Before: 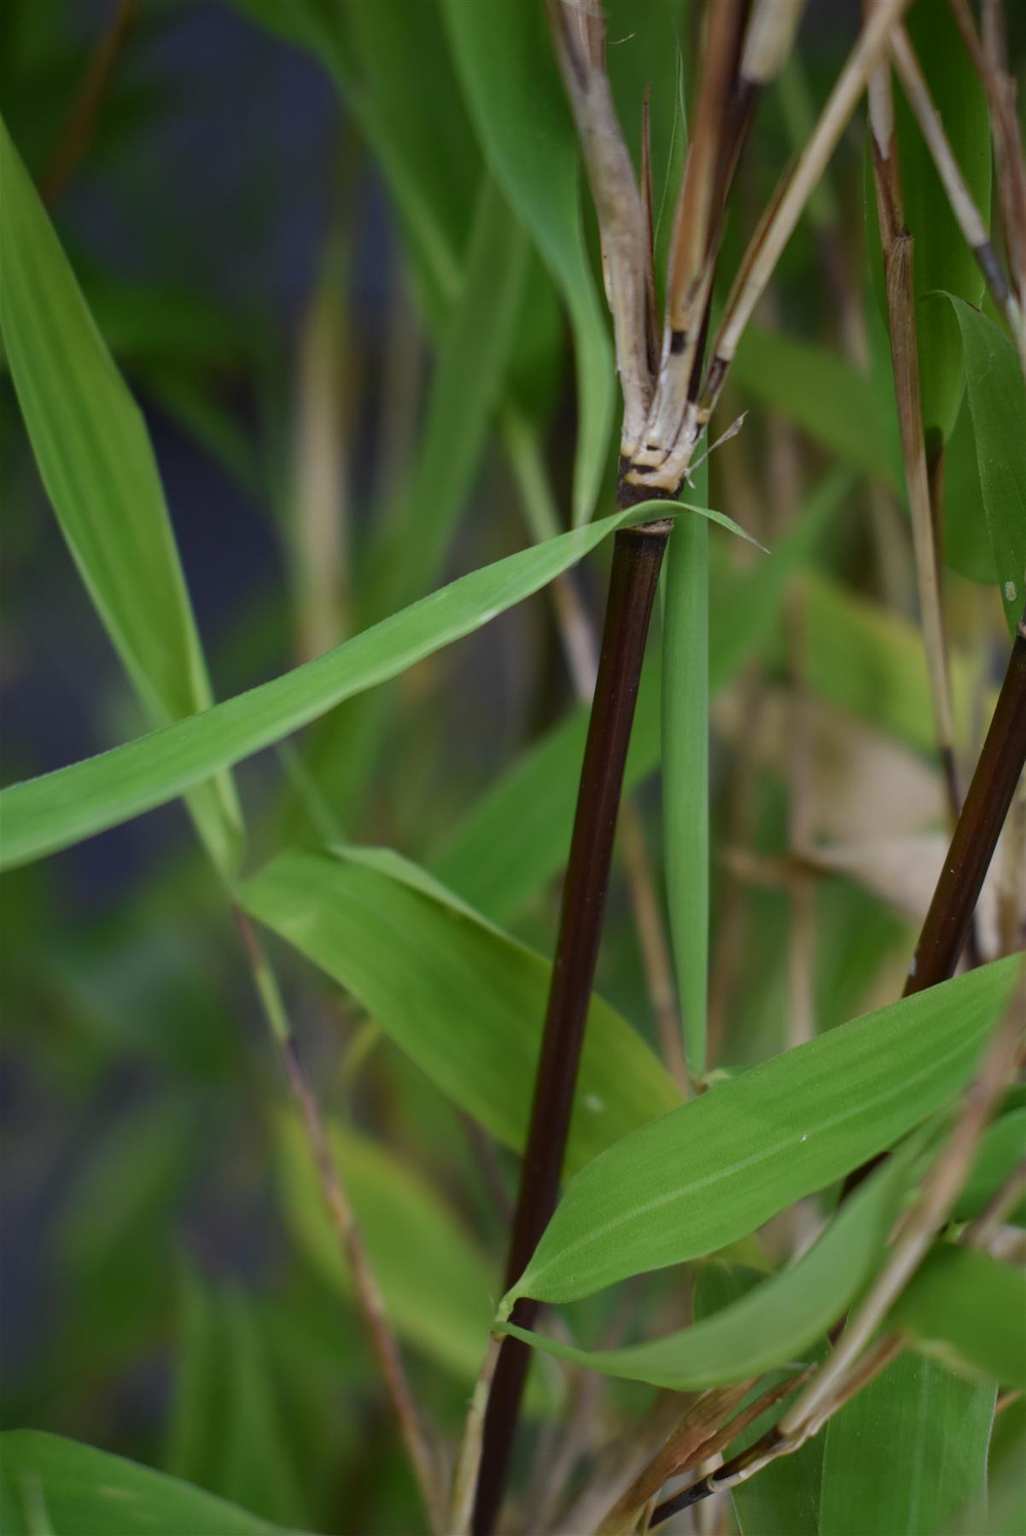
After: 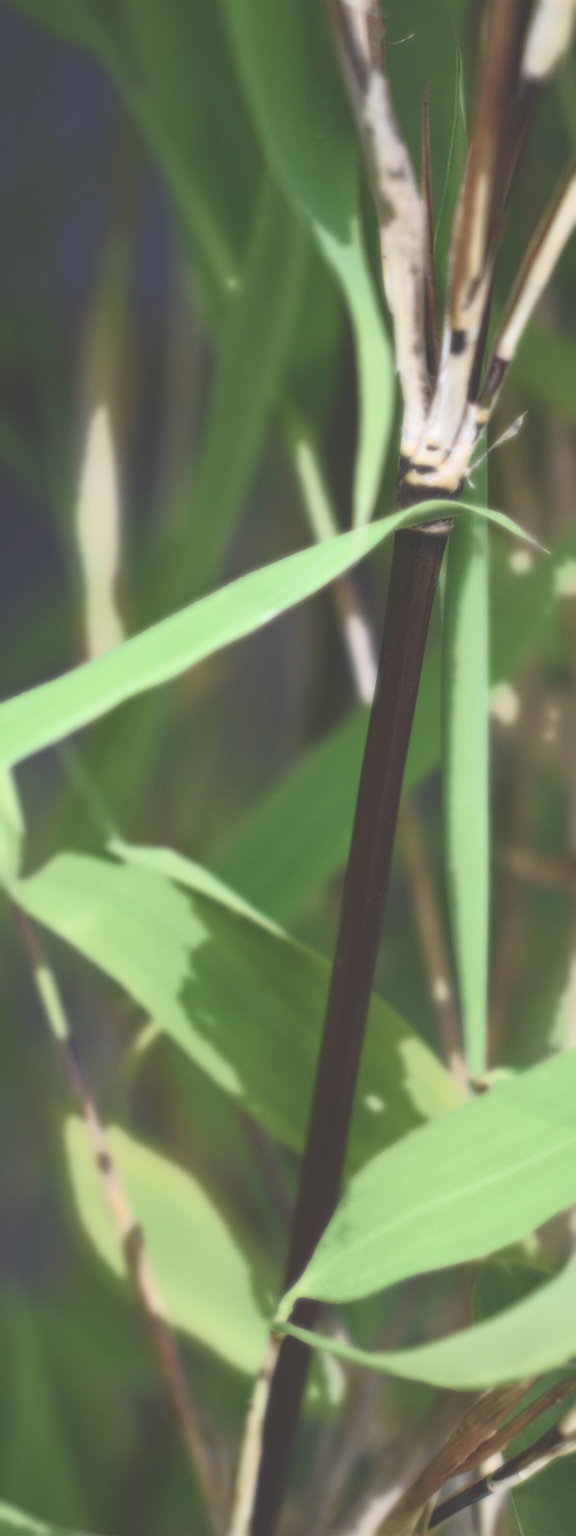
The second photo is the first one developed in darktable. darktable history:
bloom: size 0%, threshold 54.82%, strength 8.31%
crop: left 21.496%, right 22.254%
exposure: black level correction -0.041, exposure 0.064 EV, compensate highlight preservation false
